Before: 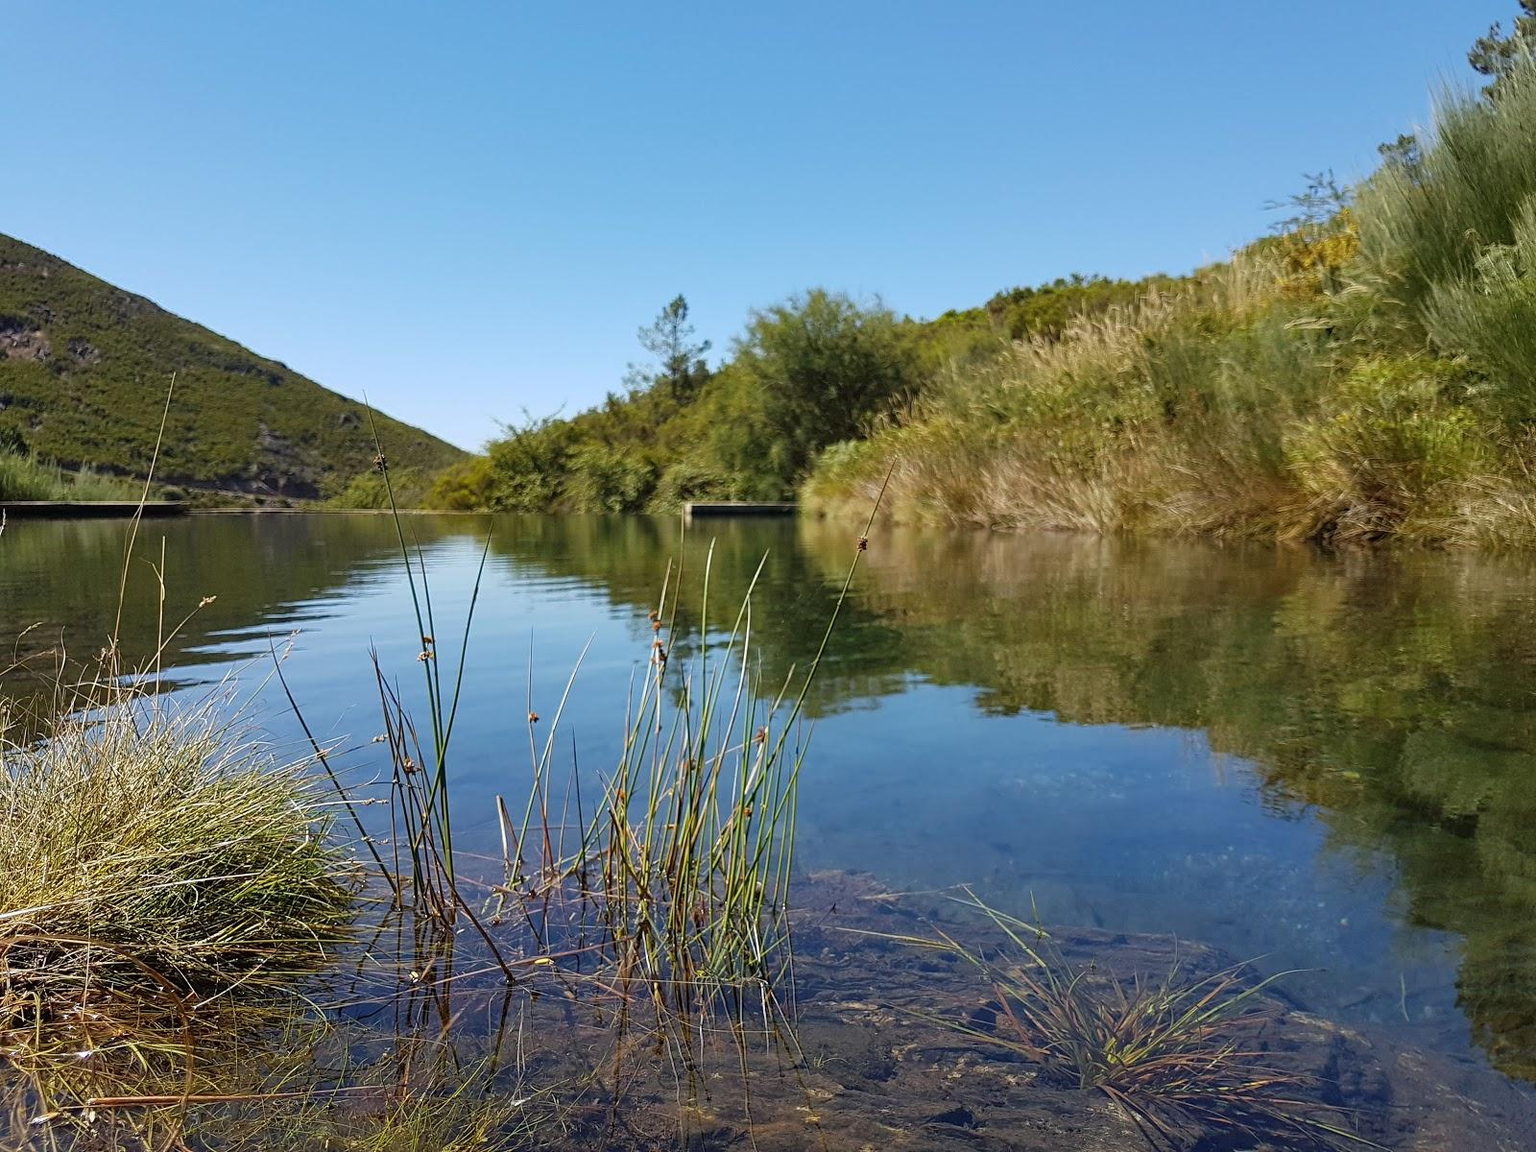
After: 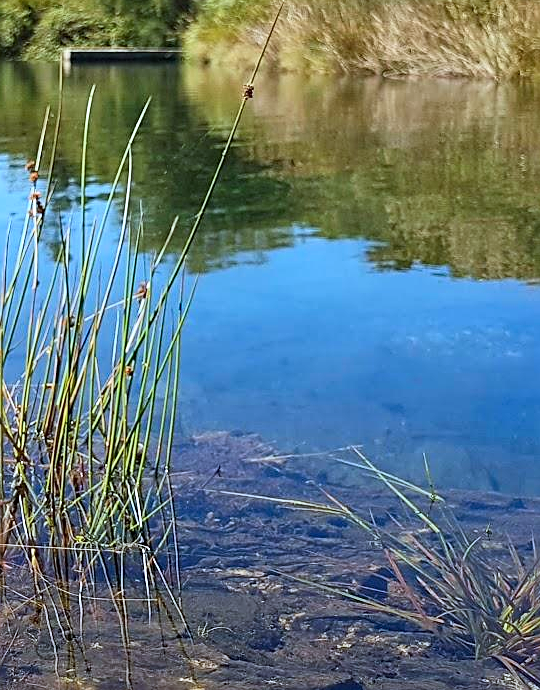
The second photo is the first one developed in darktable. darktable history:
contrast brightness saturation: contrast 0.198, brightness 0.159, saturation 0.227
color calibration: x 0.372, y 0.386, temperature 4284.26 K
crop: left 40.626%, top 39.629%, right 25.562%, bottom 2.823%
sharpen: on, module defaults
